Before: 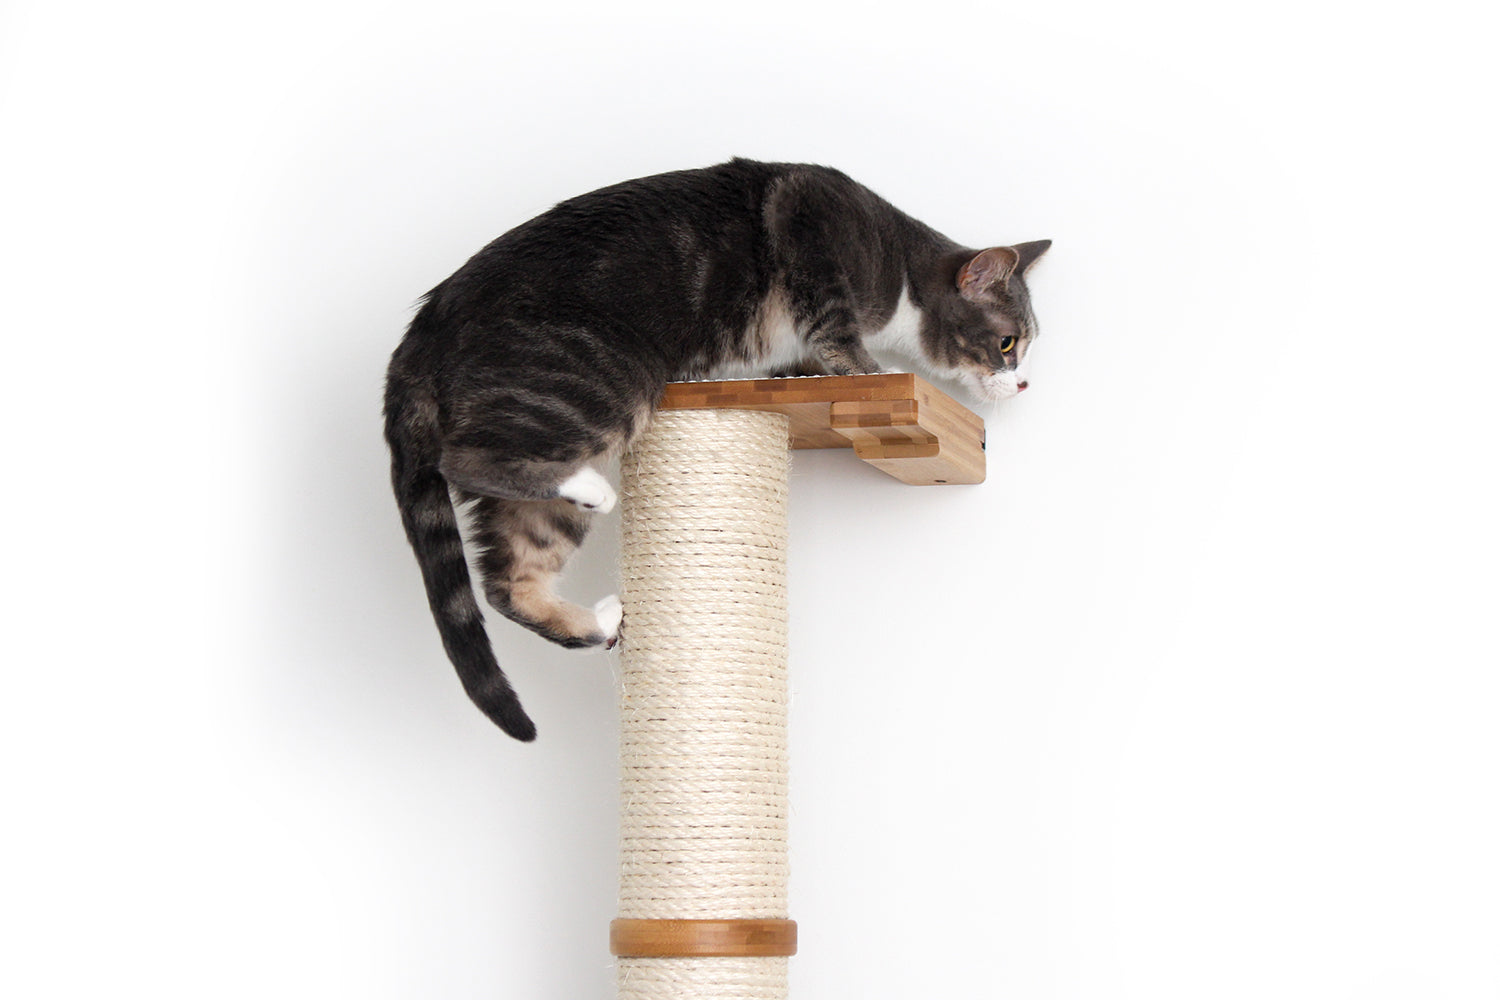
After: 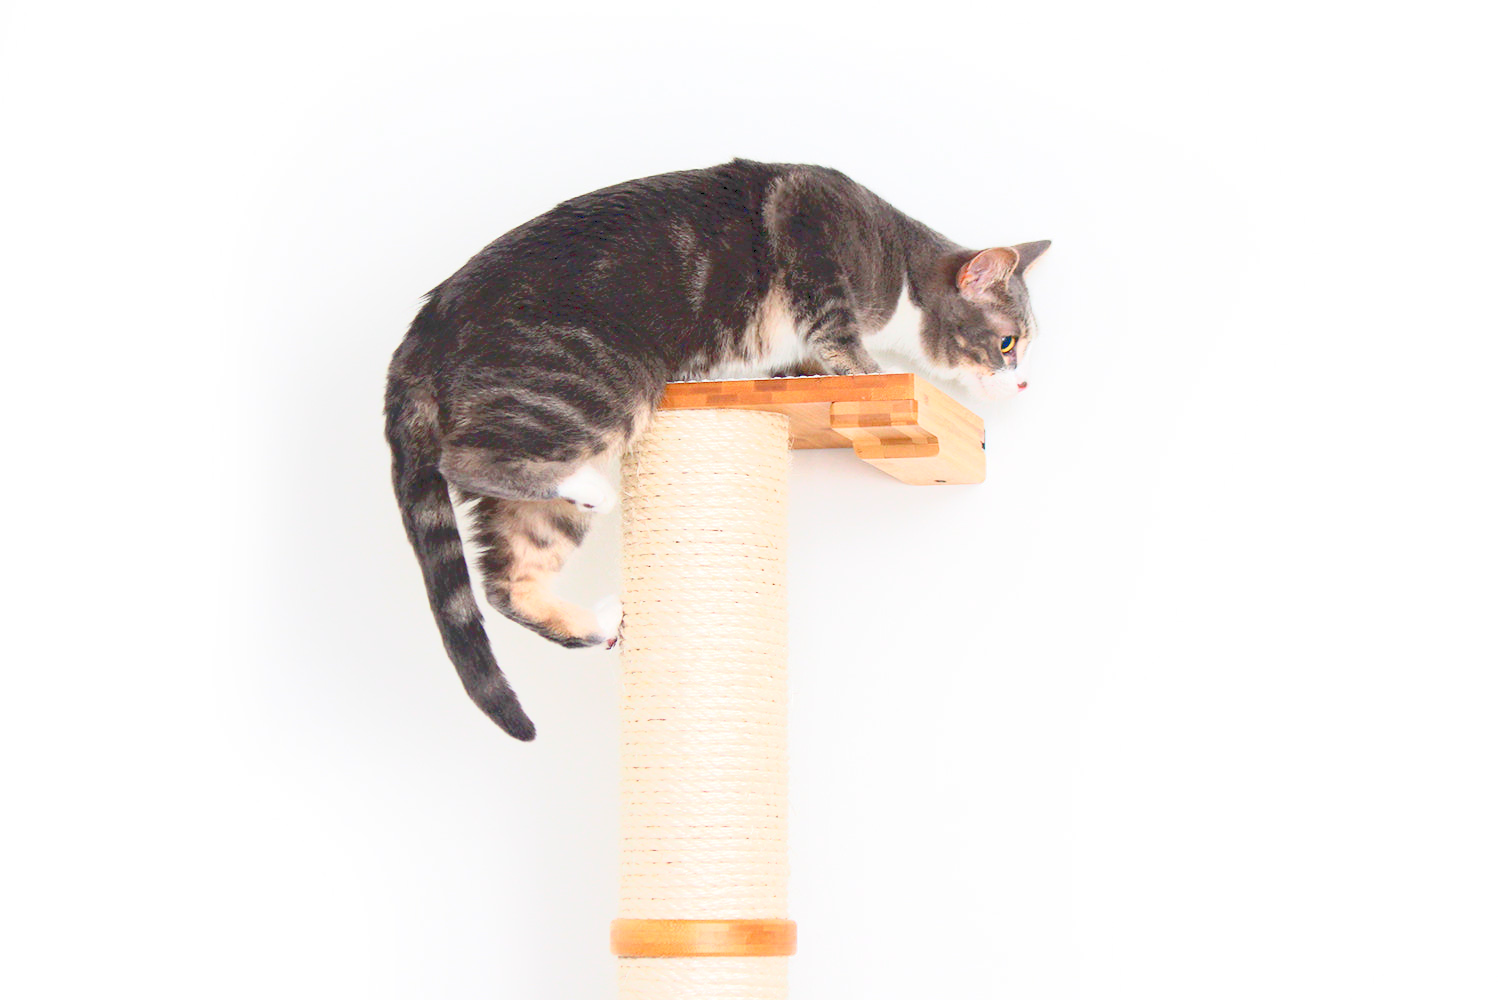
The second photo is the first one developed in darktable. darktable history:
tone curve: curves: ch0 [(0, 0) (0.003, 0.195) (0.011, 0.161) (0.025, 0.21) (0.044, 0.24) (0.069, 0.254) (0.1, 0.283) (0.136, 0.347) (0.177, 0.412) (0.224, 0.455) (0.277, 0.531) (0.335, 0.606) (0.399, 0.679) (0.468, 0.748) (0.543, 0.814) (0.623, 0.876) (0.709, 0.927) (0.801, 0.949) (0.898, 0.962) (1, 1)], color space Lab, linked channels, preserve colors none
